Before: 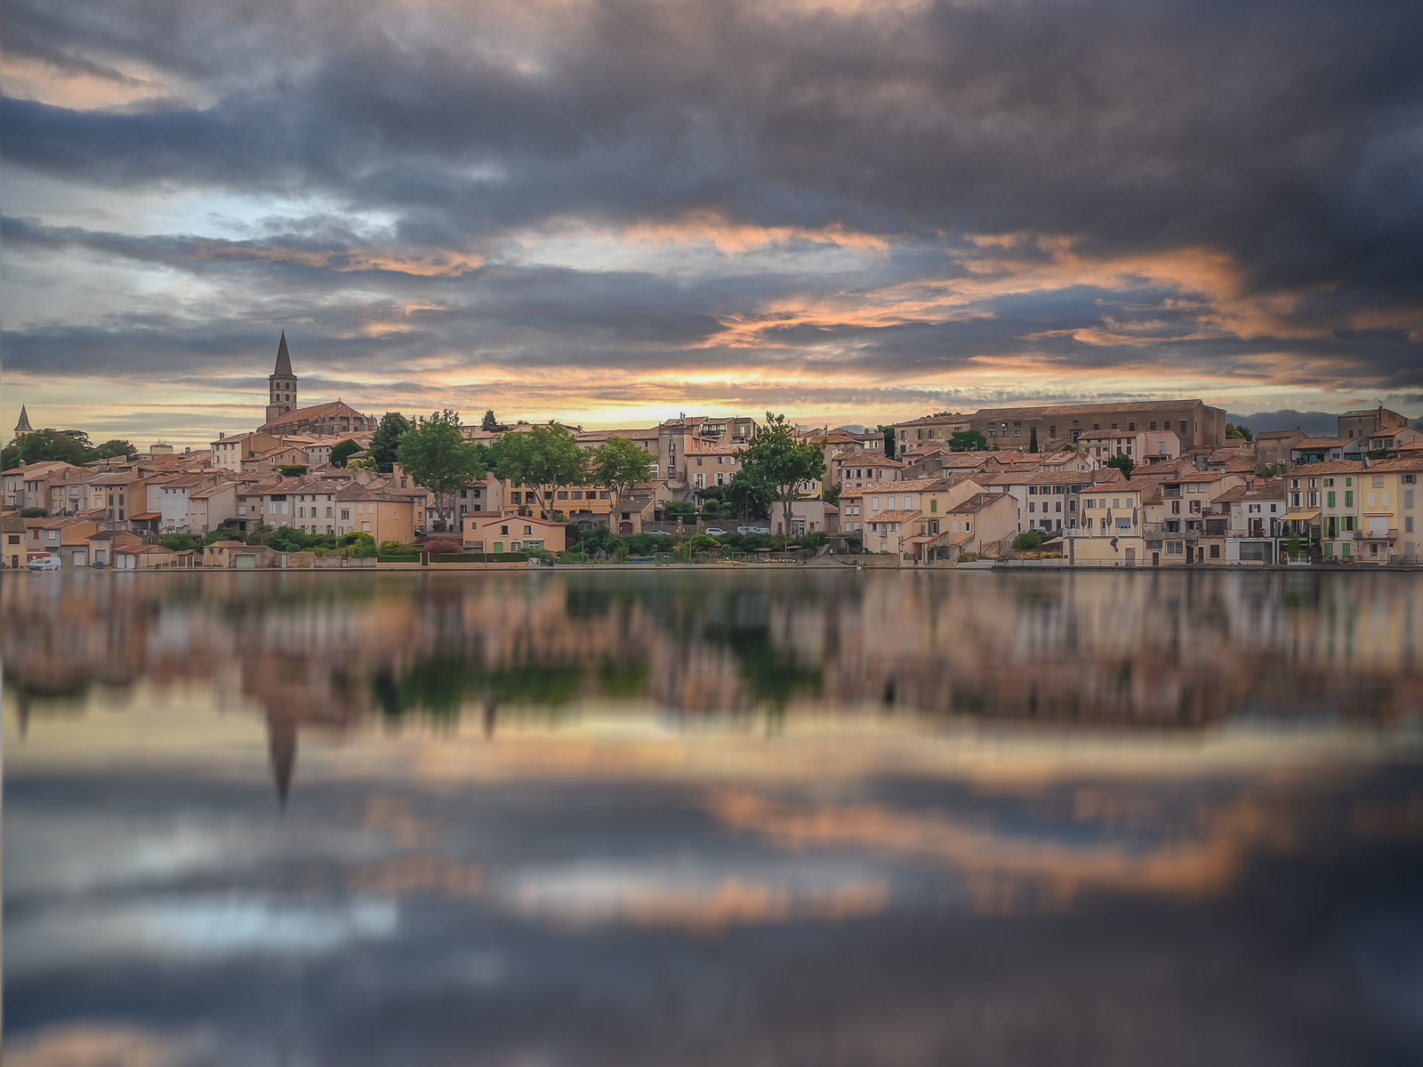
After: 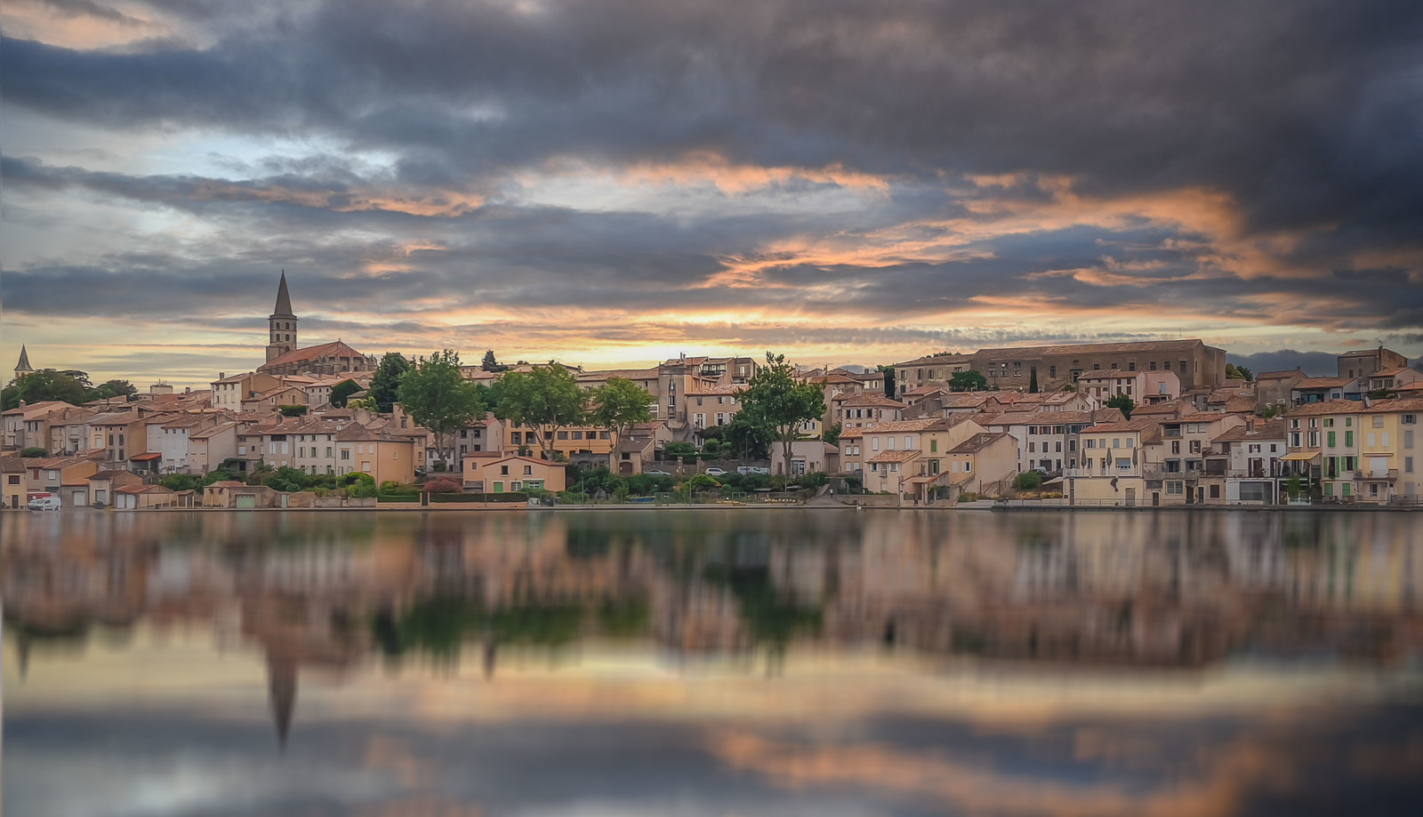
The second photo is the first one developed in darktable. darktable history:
crop: top 5.694%, bottom 17.692%
